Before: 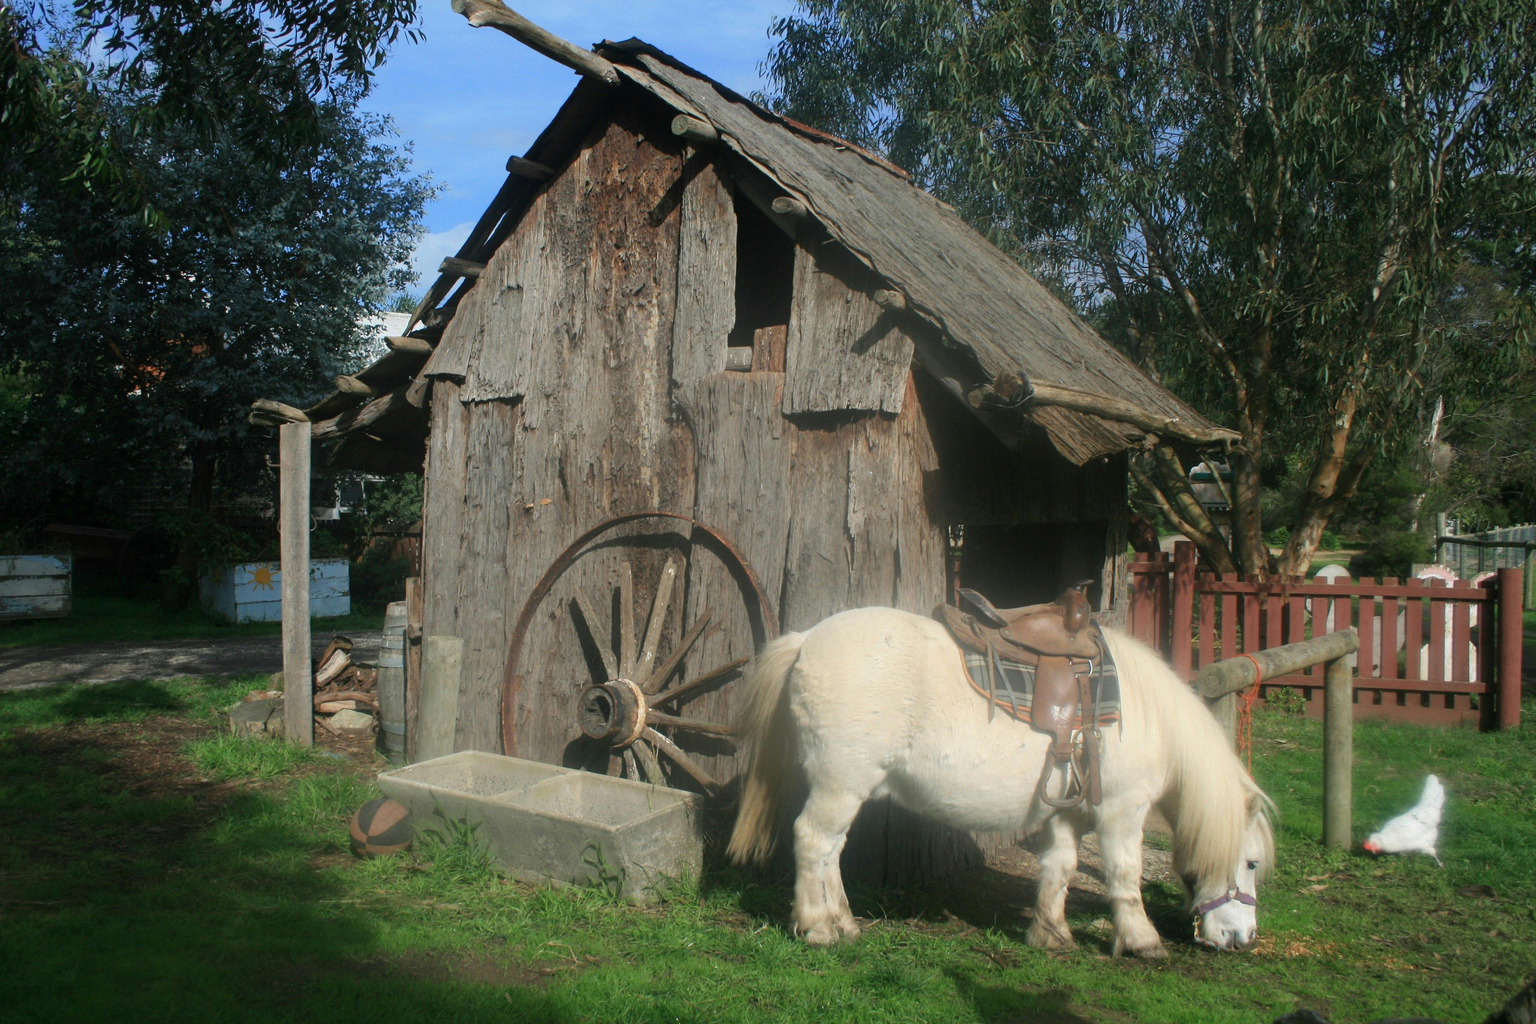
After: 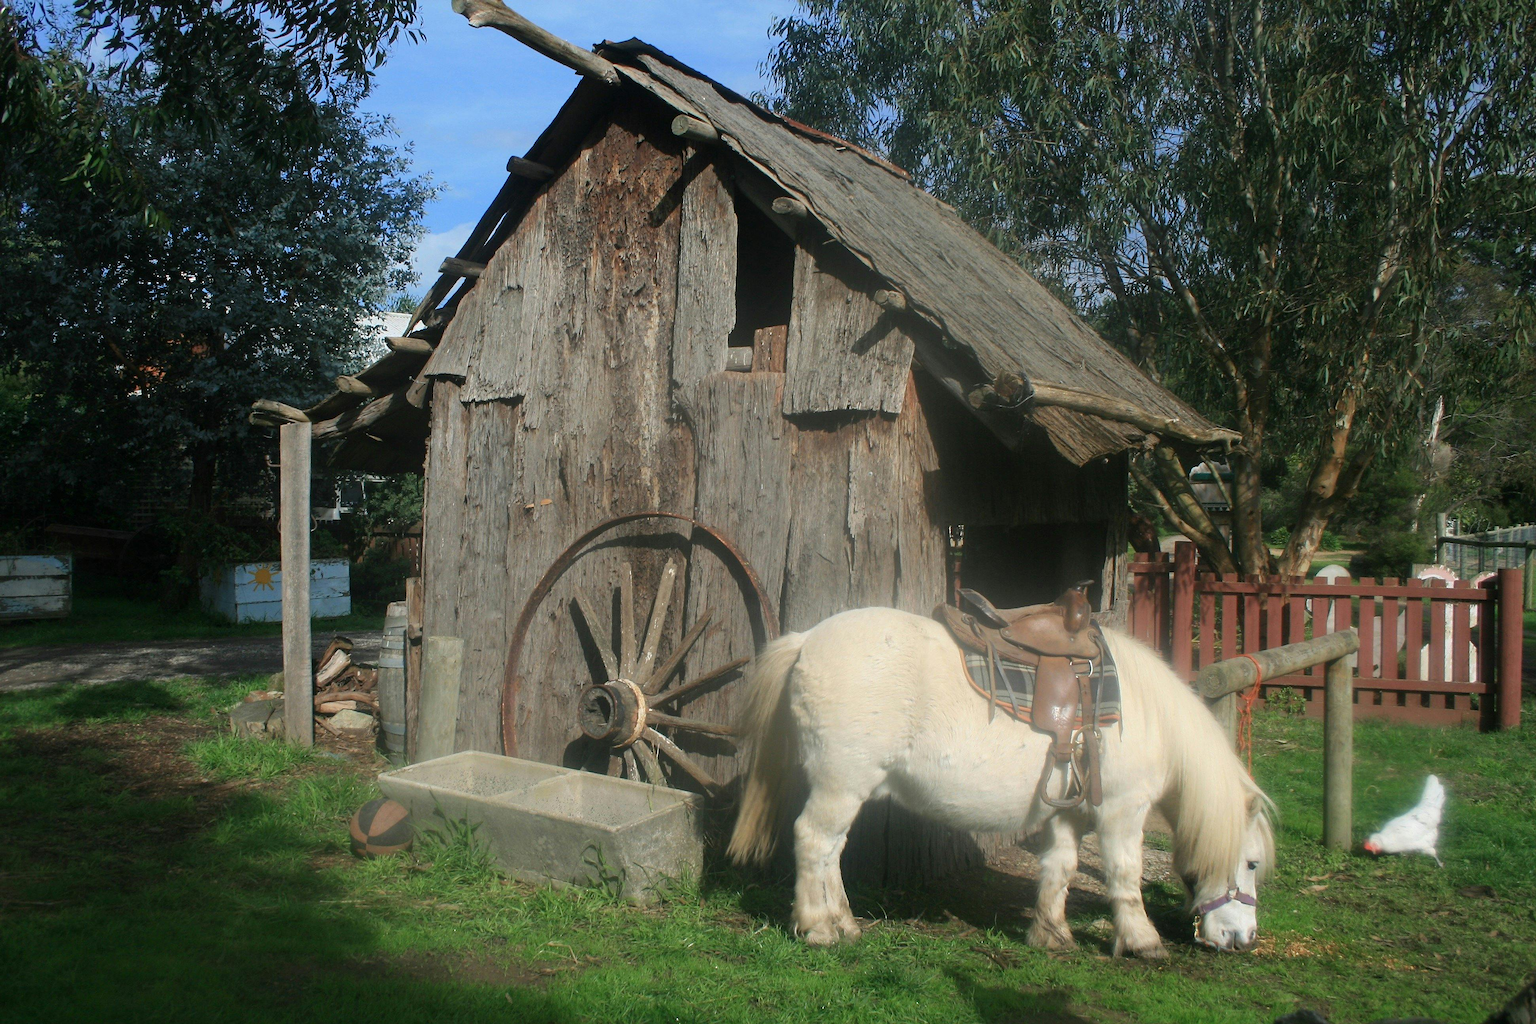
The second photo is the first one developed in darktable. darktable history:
sharpen: radius 1.894, amount 0.405, threshold 1.484
